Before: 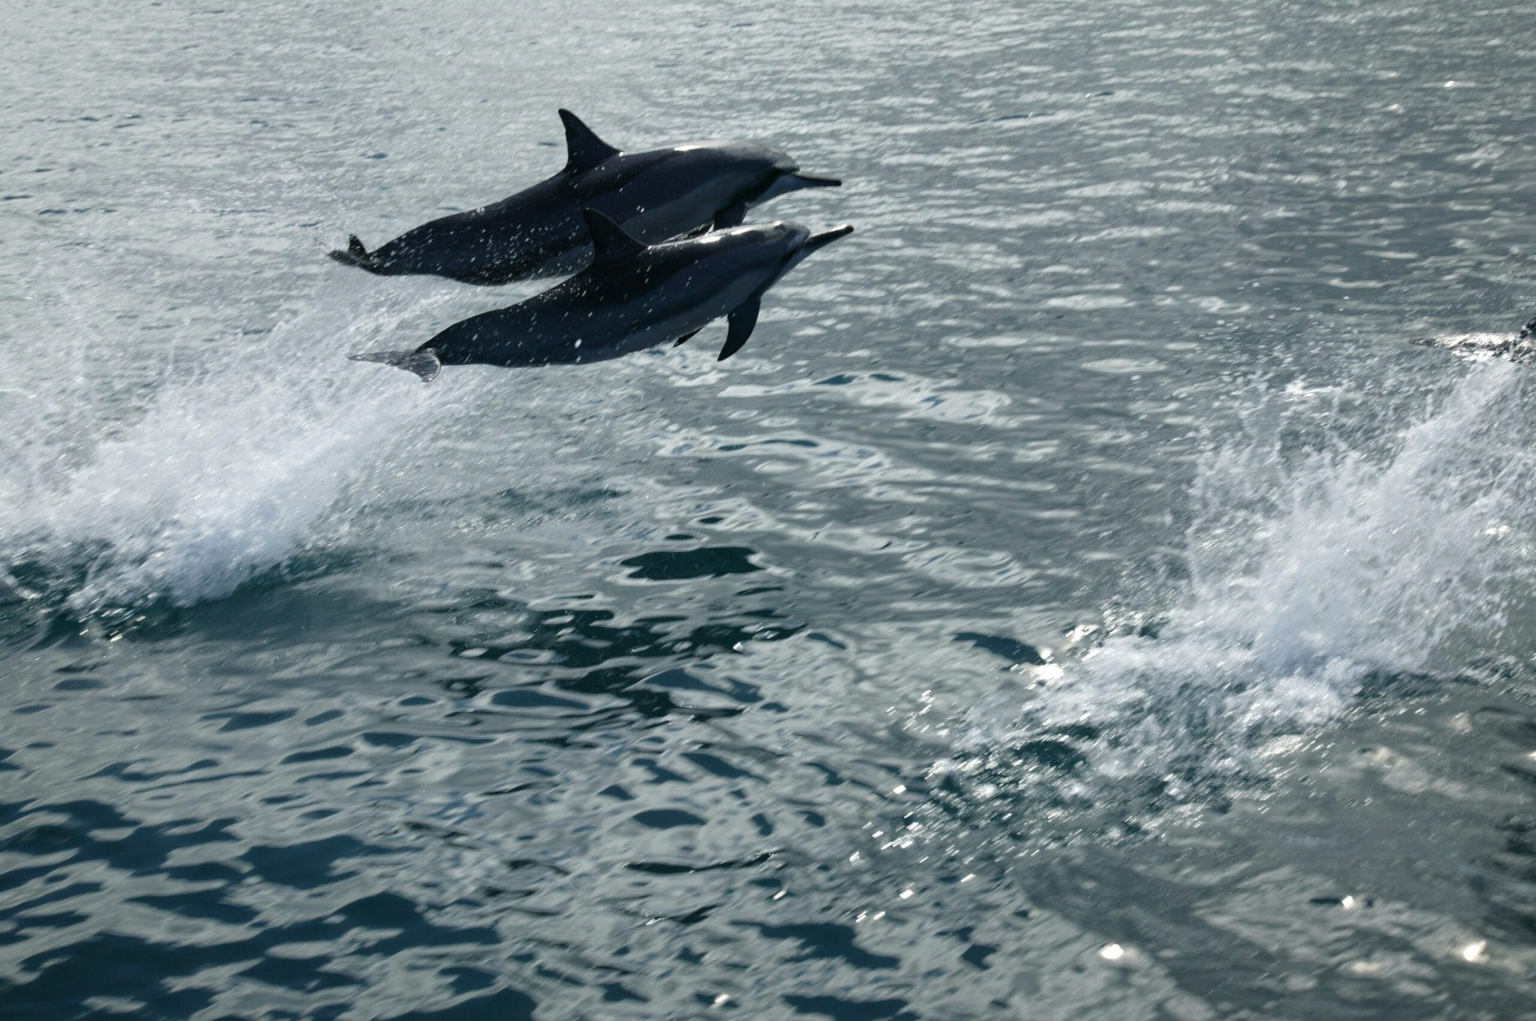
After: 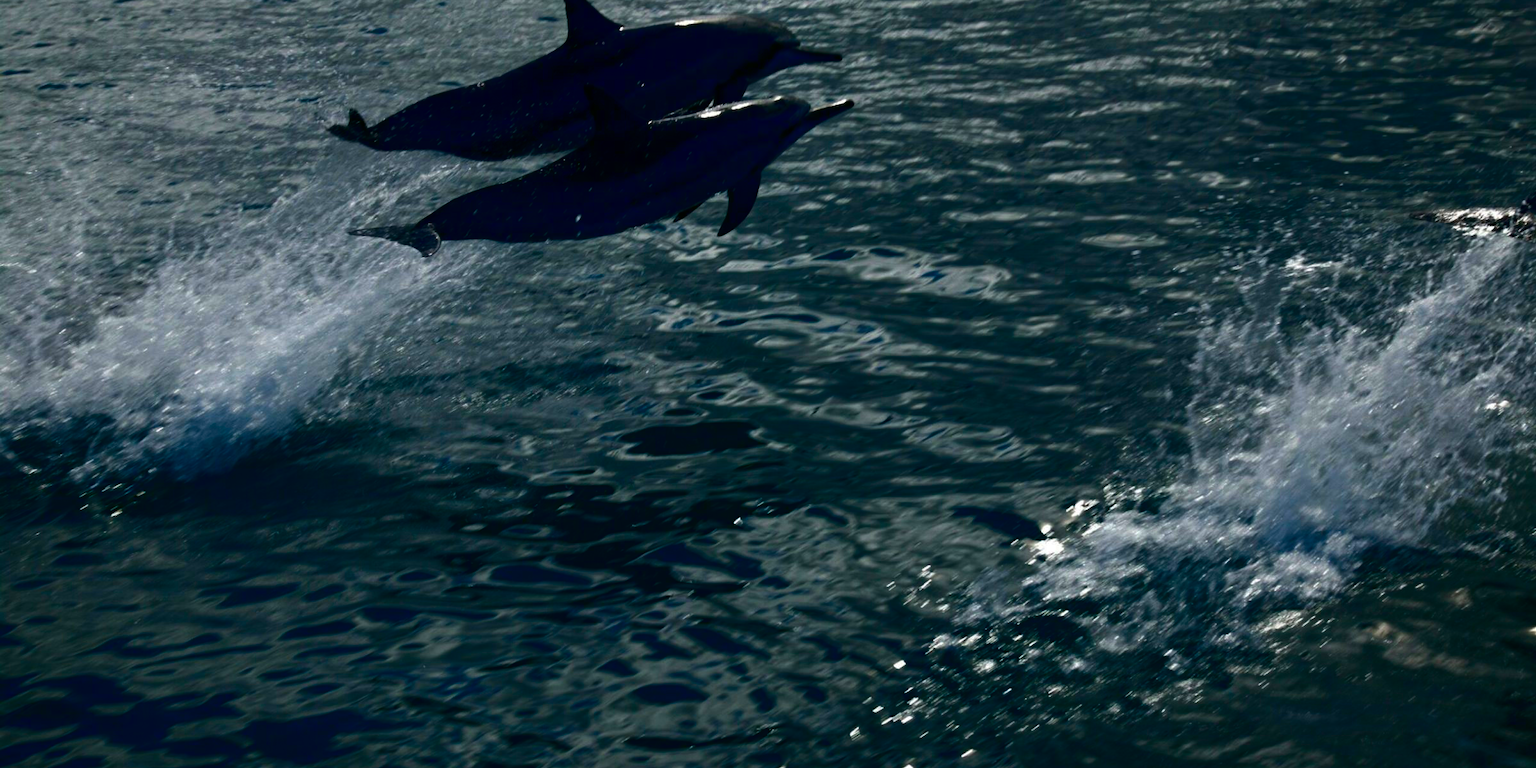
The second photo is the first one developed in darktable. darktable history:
crop and rotate: top 12.304%, bottom 12.463%
contrast brightness saturation: brightness -0.994, saturation 0.981
